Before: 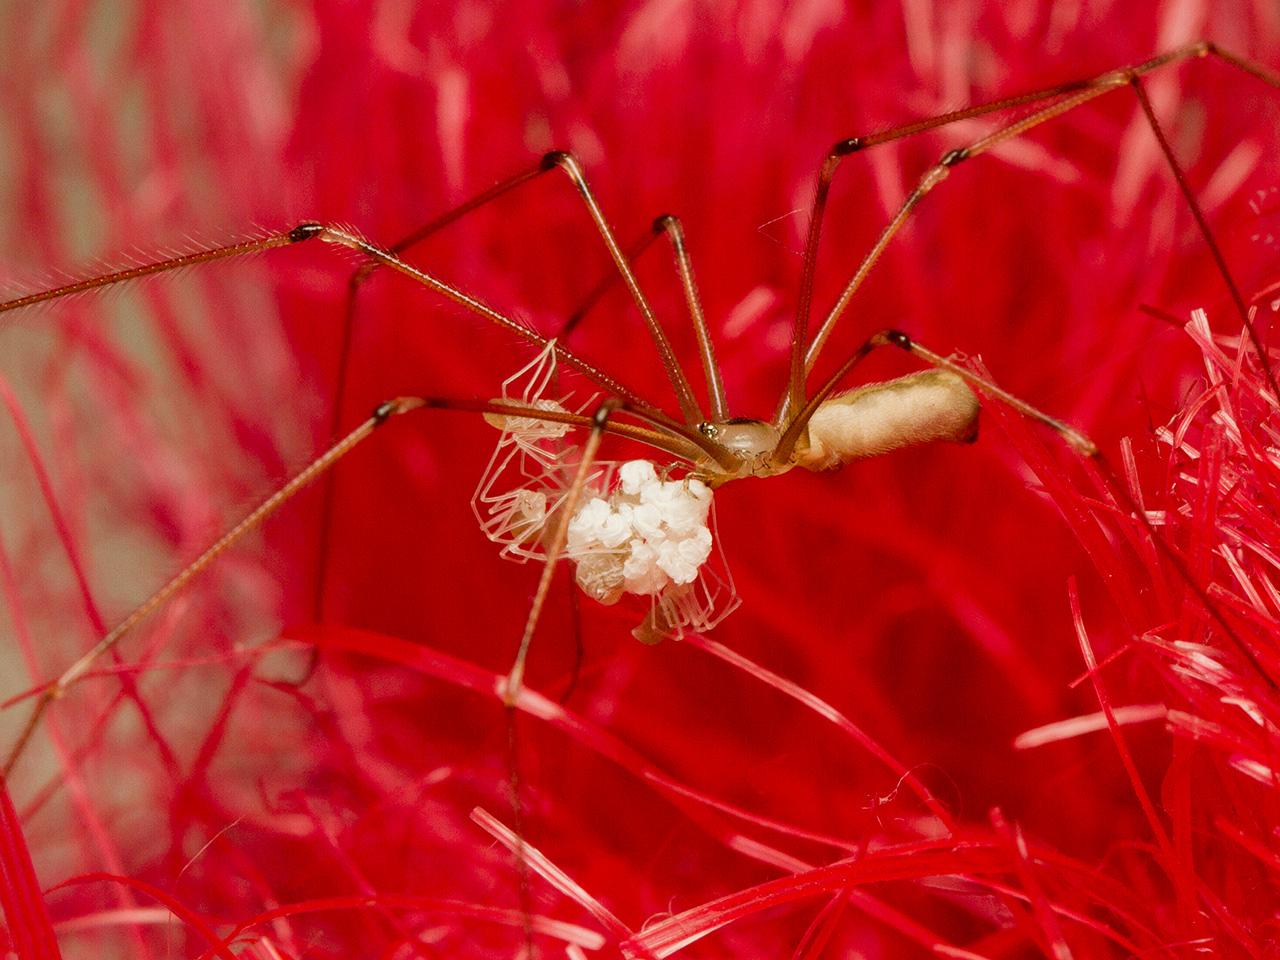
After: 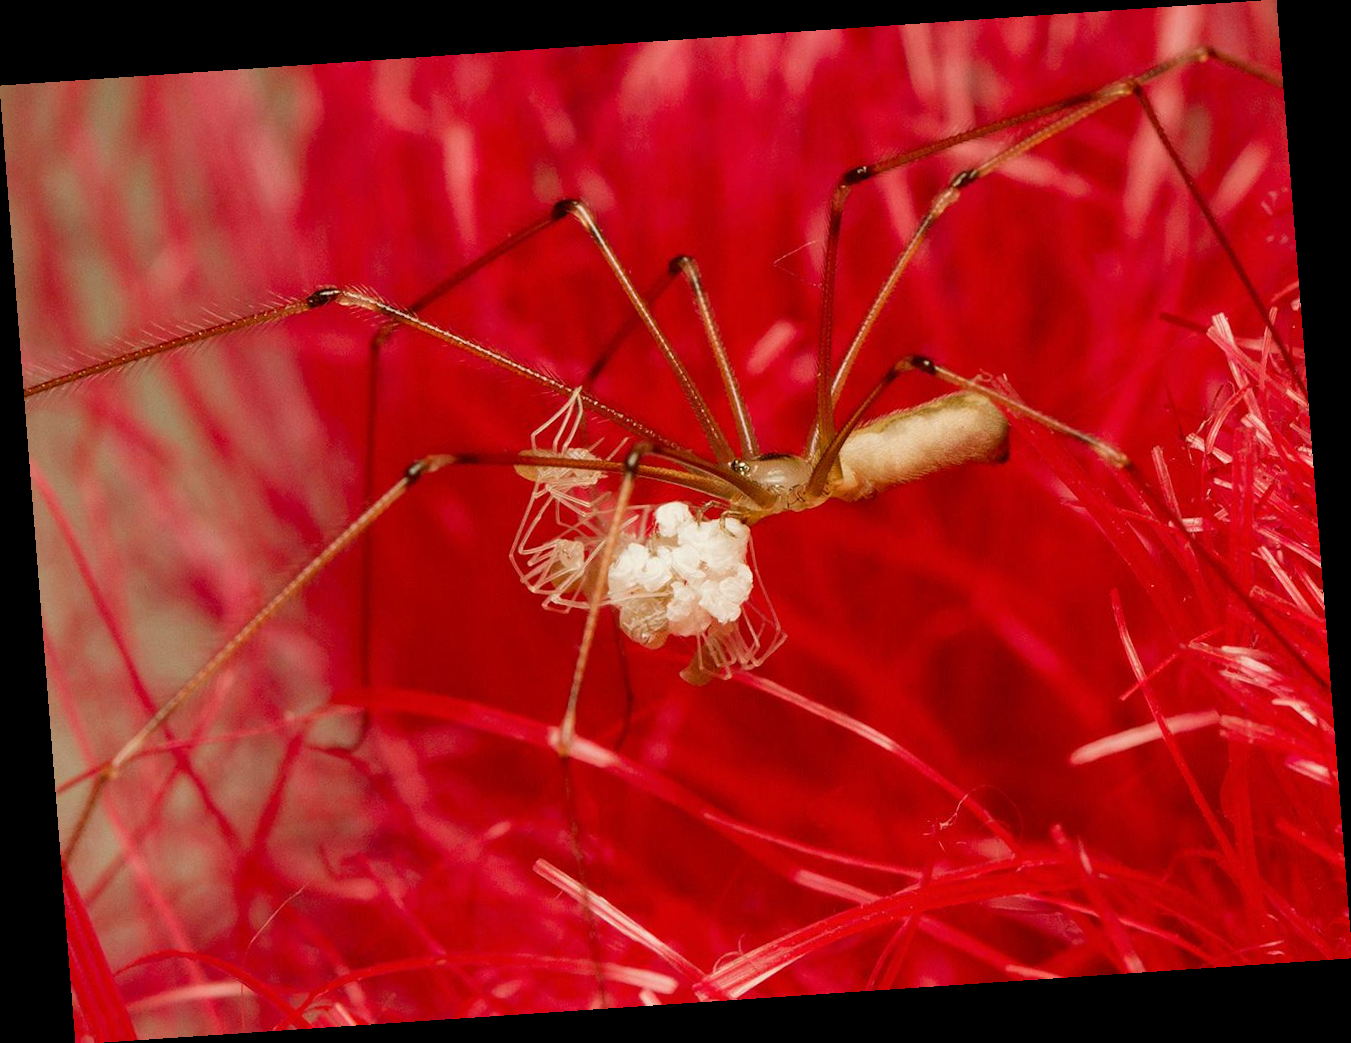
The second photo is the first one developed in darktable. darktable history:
exposure: compensate highlight preservation false
rotate and perspective: rotation -4.2°, shear 0.006, automatic cropping off
color calibration: x 0.342, y 0.356, temperature 5122 K
